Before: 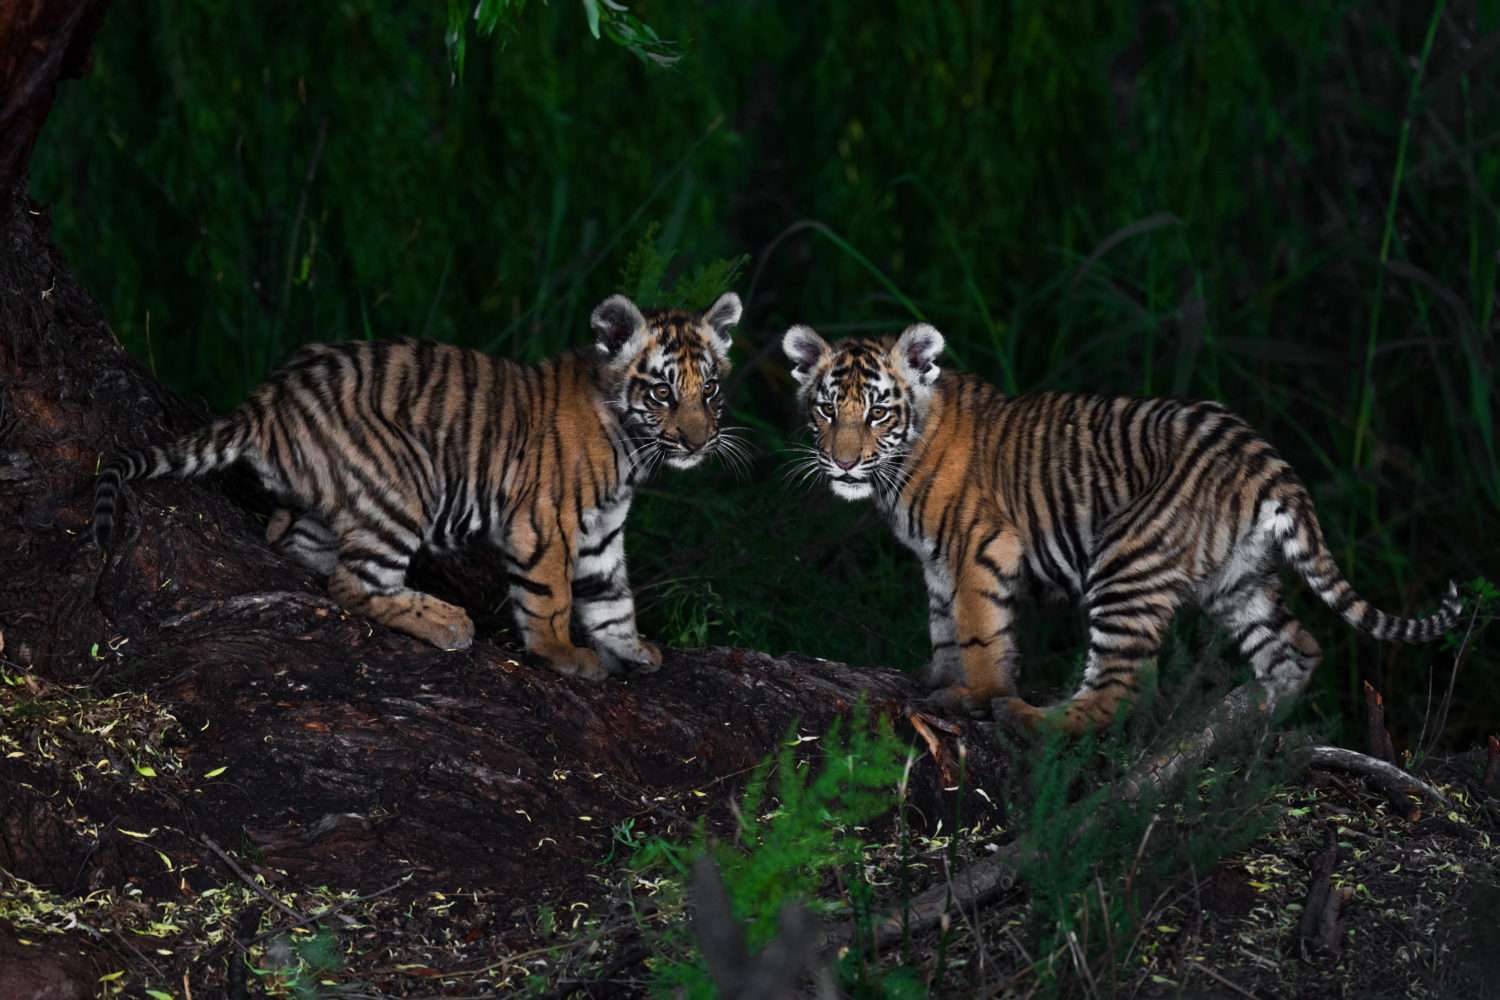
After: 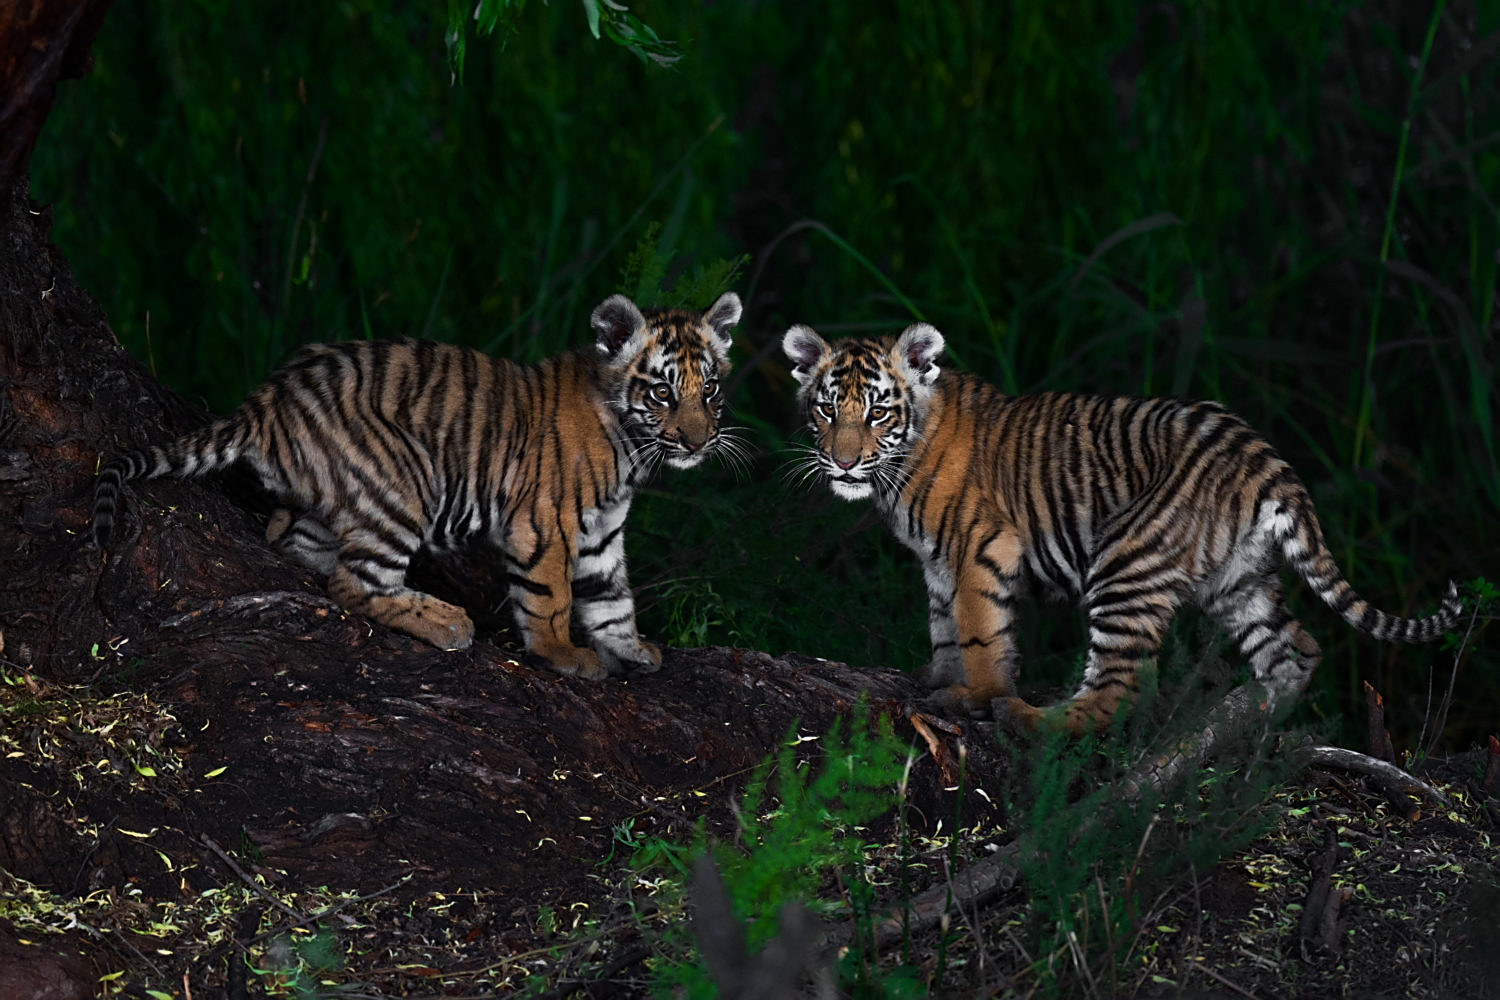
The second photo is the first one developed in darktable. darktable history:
sharpen: radius 1.885, amount 0.399, threshold 1.203
shadows and highlights: shadows -20.7, highlights 99.62, soften with gaussian
